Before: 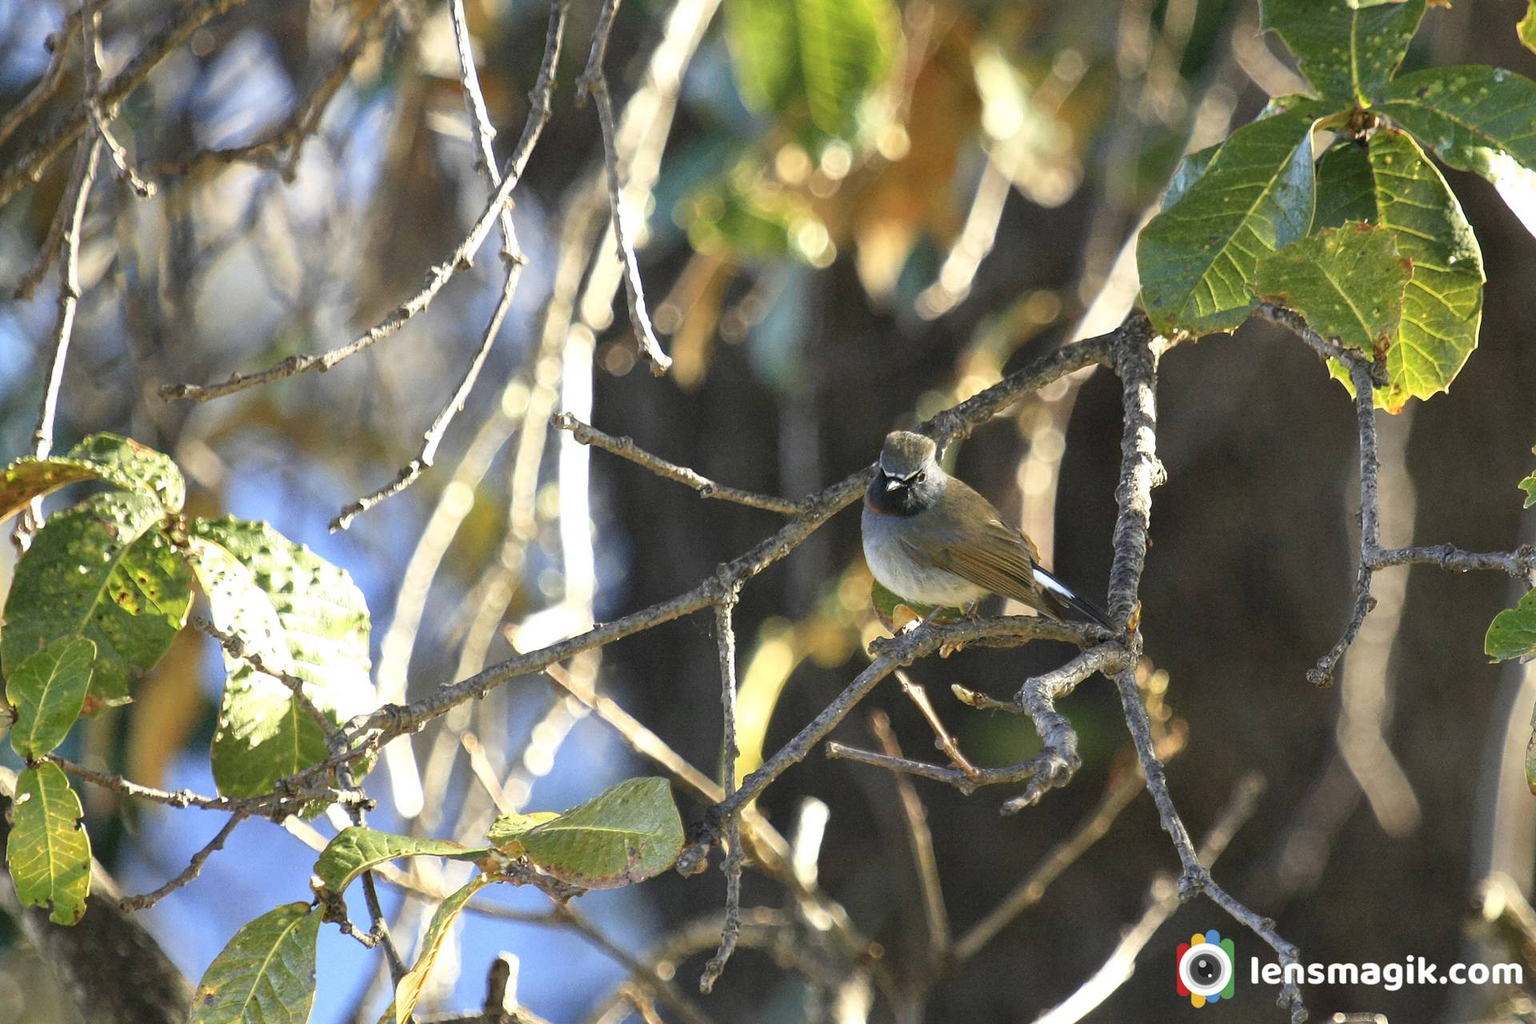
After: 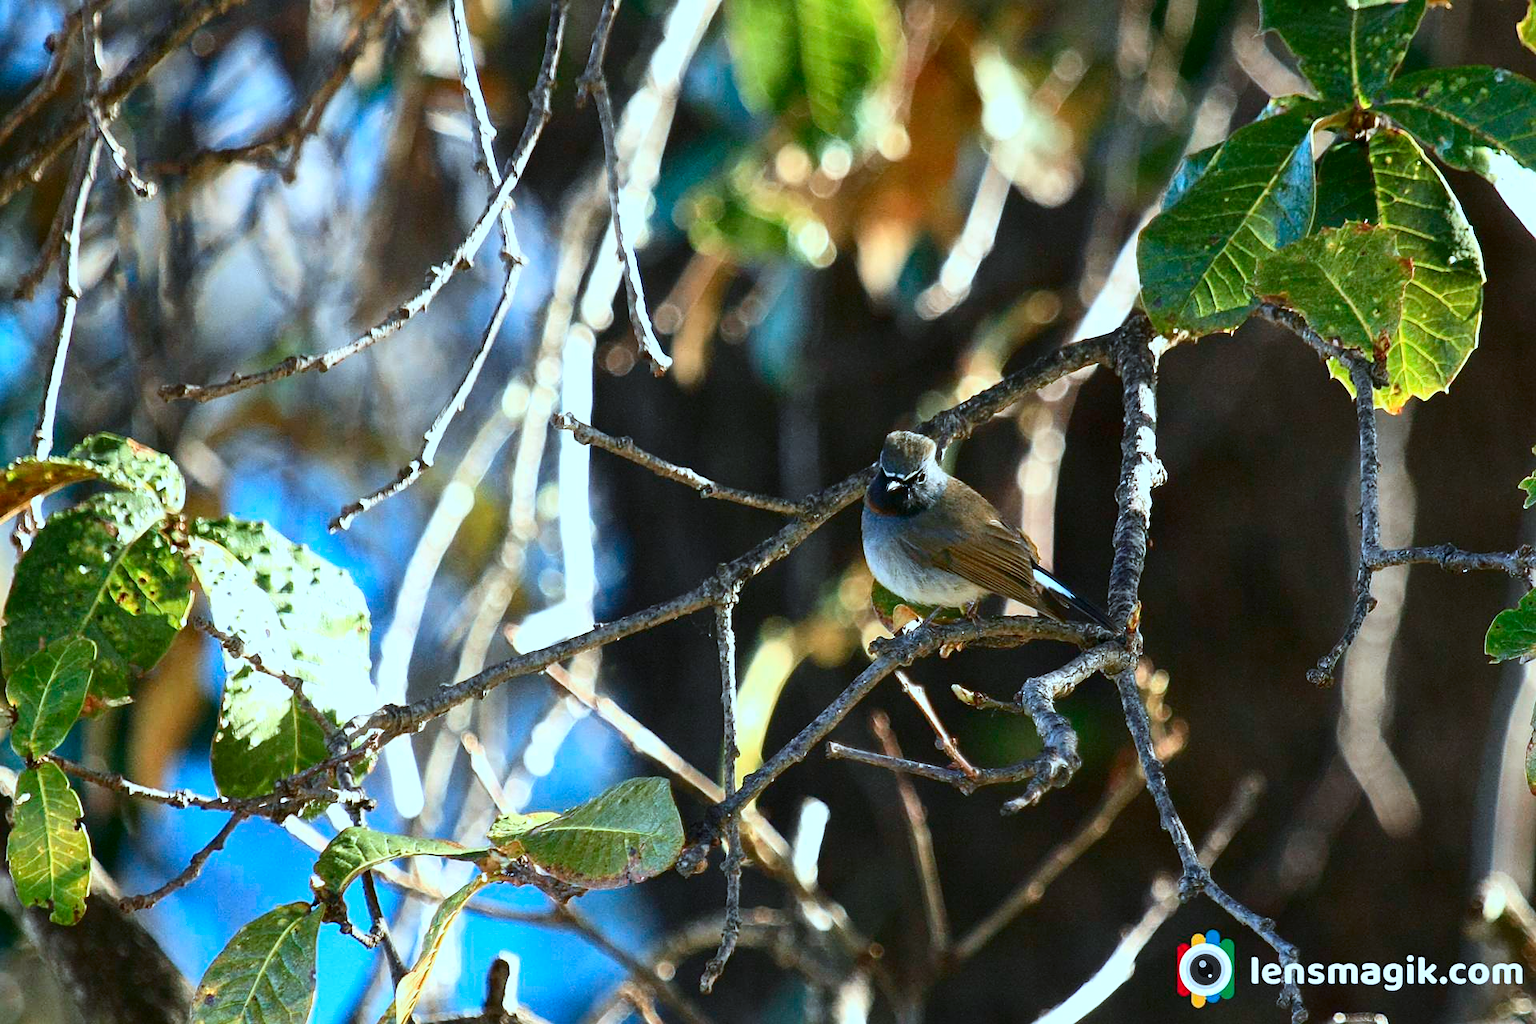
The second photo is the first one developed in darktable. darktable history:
contrast brightness saturation: contrast 0.192, brightness -0.112, saturation 0.213
color correction: highlights a* -8.72, highlights b* -22.46
sharpen: amount 0.205
